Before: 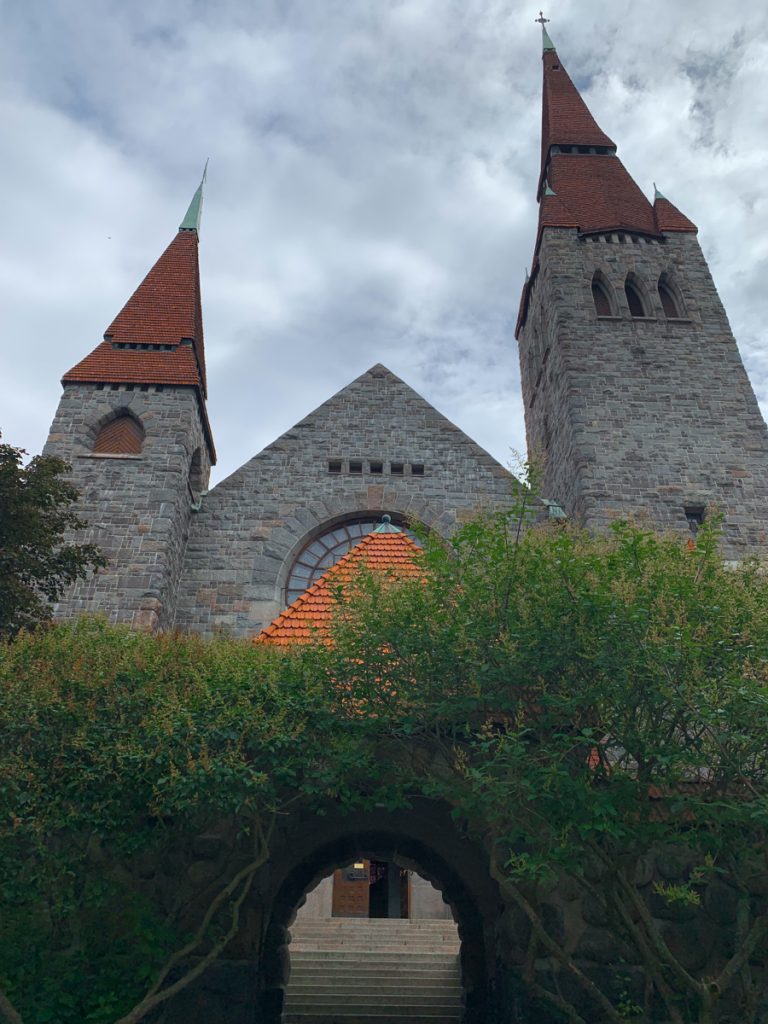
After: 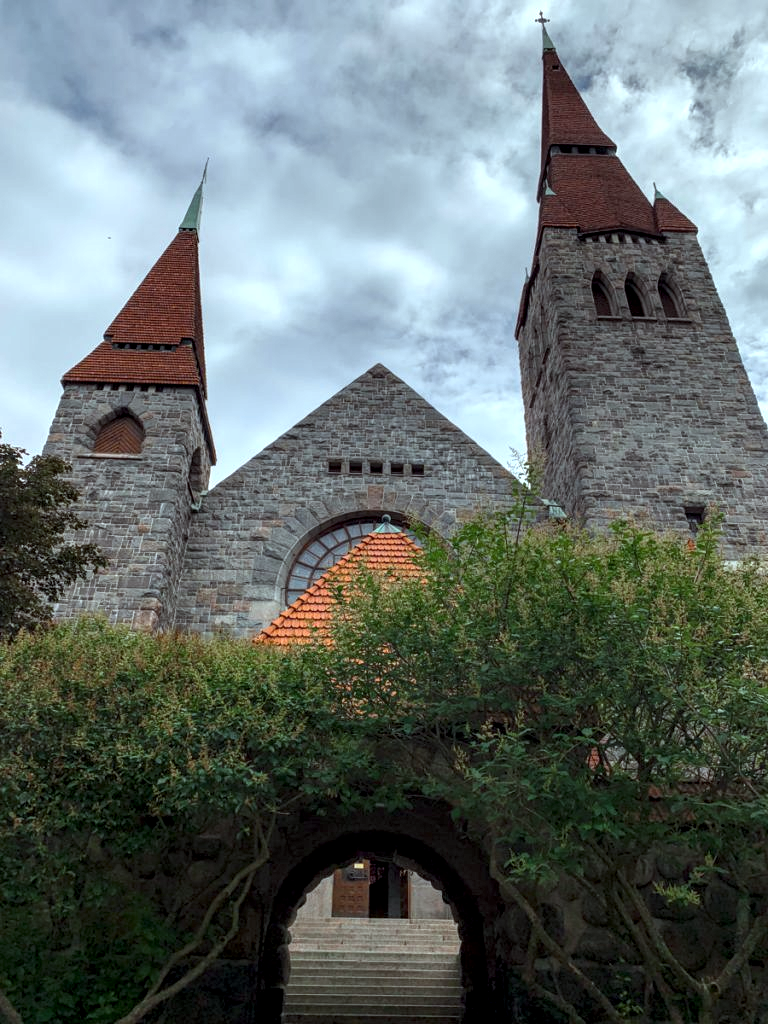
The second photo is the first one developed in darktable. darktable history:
color correction: highlights a* -5.07, highlights b* -3.51, shadows a* 4.22, shadows b* 4.23
local contrast: highlights 78%, shadows 56%, detail 175%, midtone range 0.432
